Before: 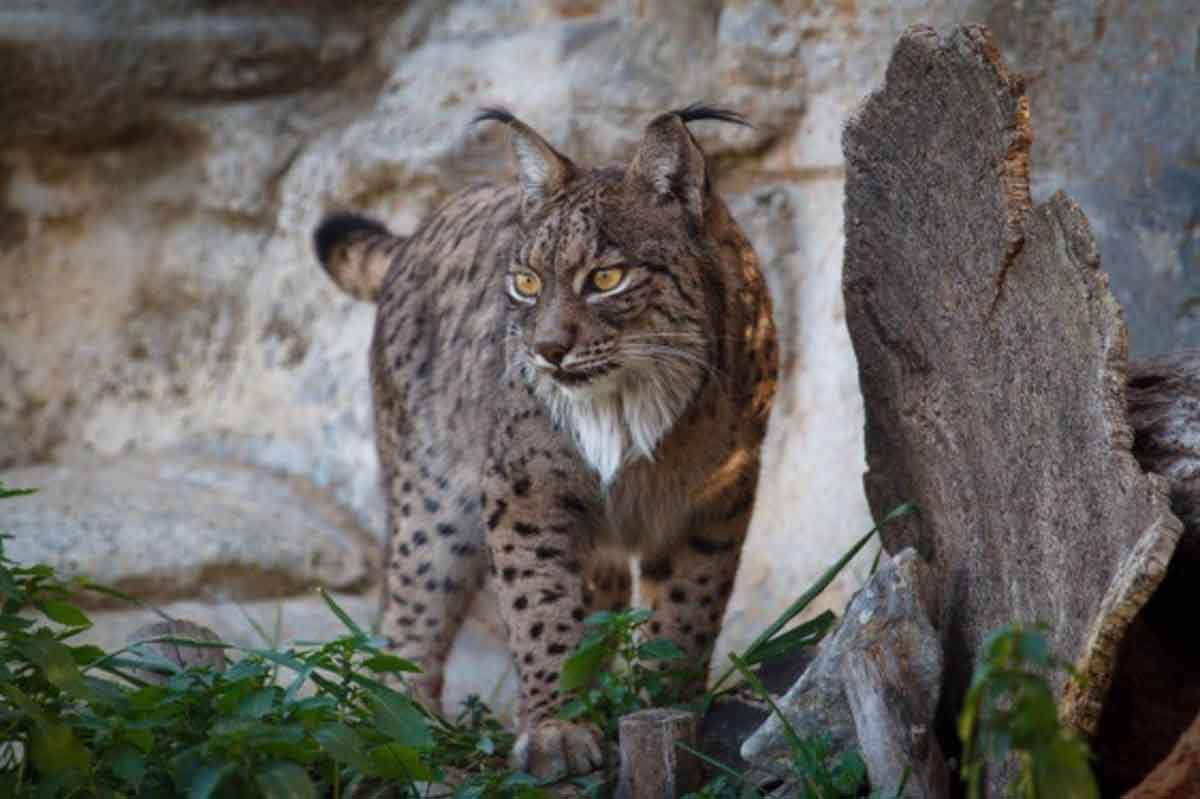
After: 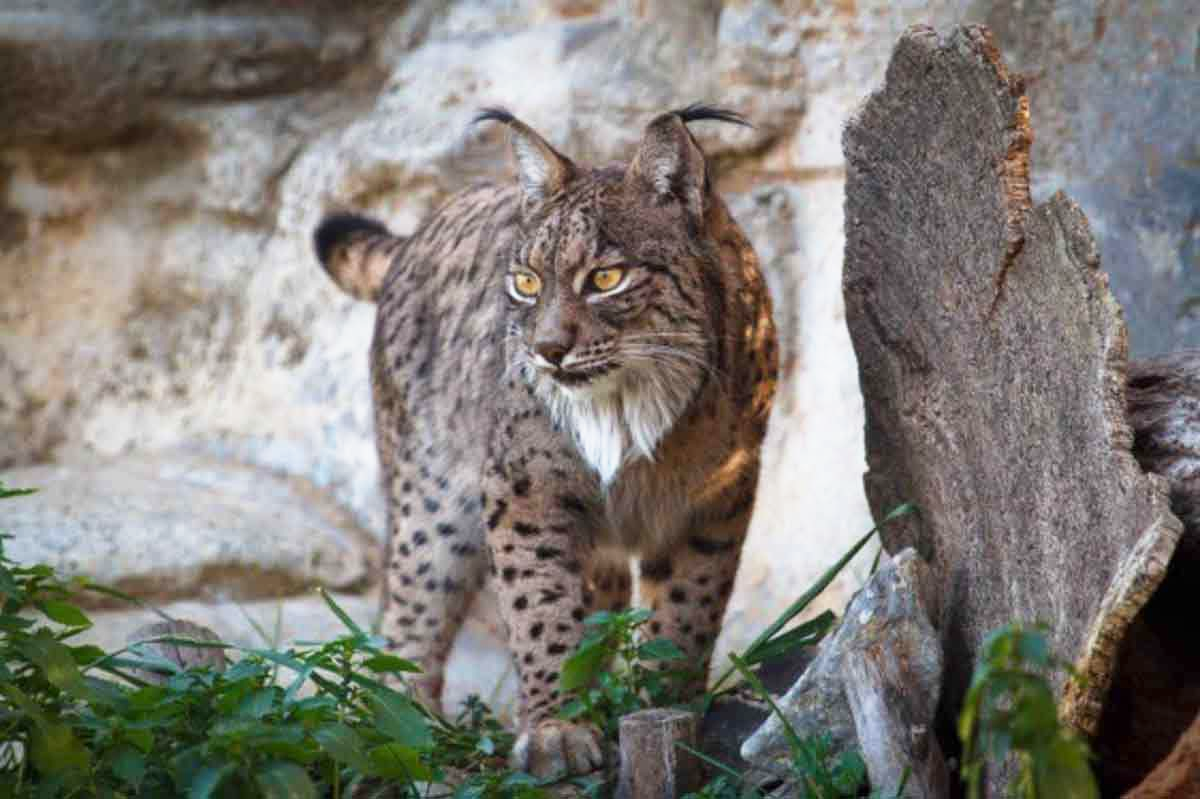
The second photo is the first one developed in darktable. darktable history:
base curve: curves: ch0 [(0, 0) (0.557, 0.834) (1, 1)], preserve colors none
sharpen: radius 2.866, amount 0.87, threshold 47.382
